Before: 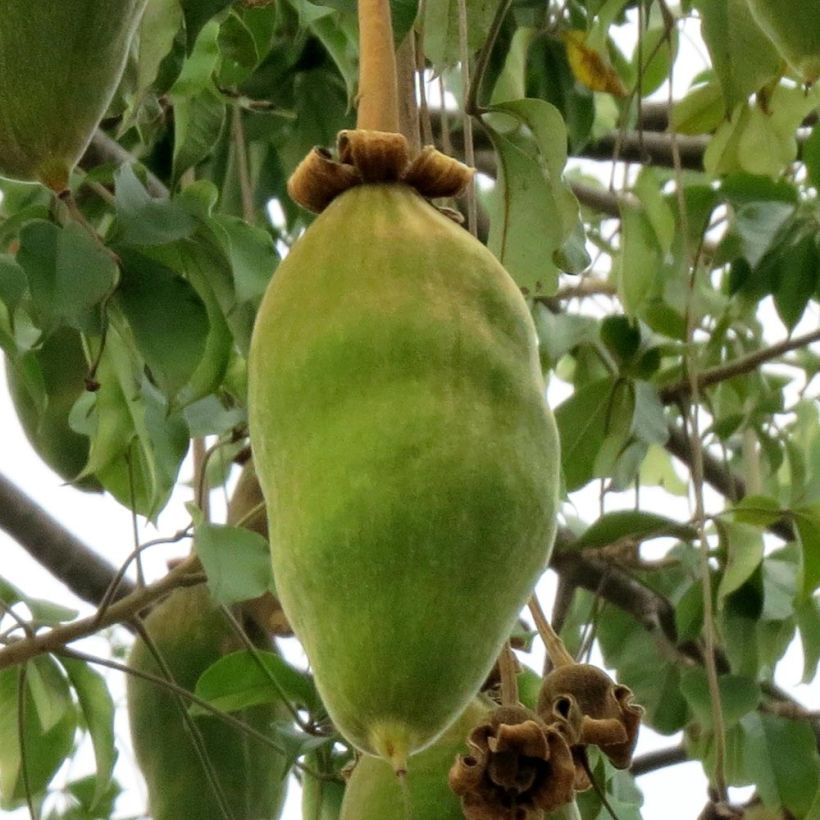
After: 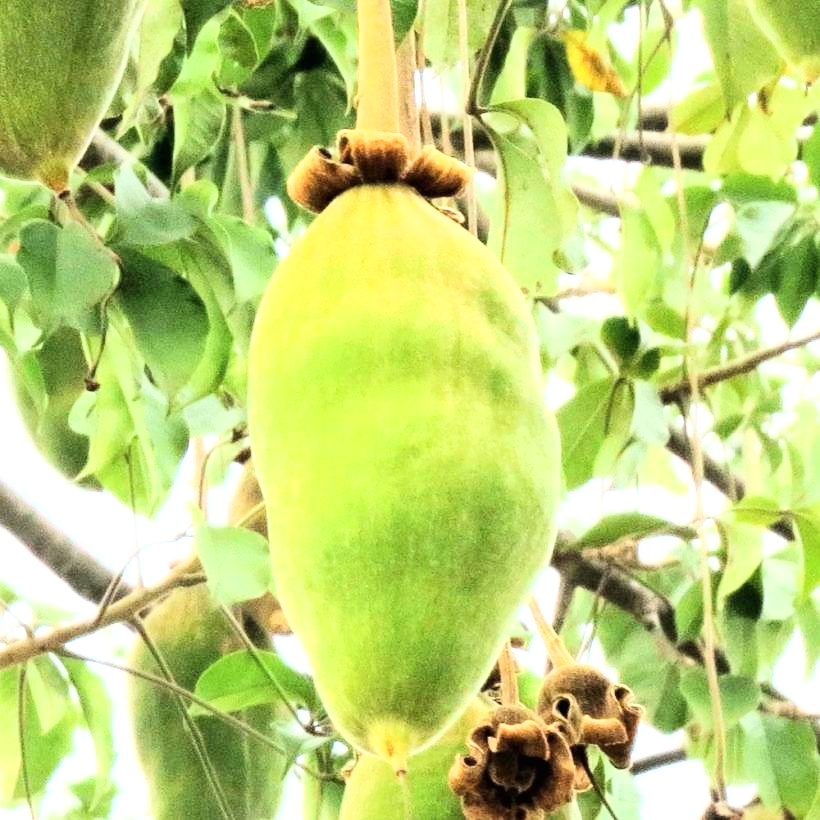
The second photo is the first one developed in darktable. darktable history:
contrast brightness saturation: saturation -0.05
exposure: black level correction 0, exposure 1.2 EV, compensate highlight preservation false
base curve: curves: ch0 [(0, 0) (0.007, 0.004) (0.027, 0.03) (0.046, 0.07) (0.207, 0.54) (0.442, 0.872) (0.673, 0.972) (1, 1)]
